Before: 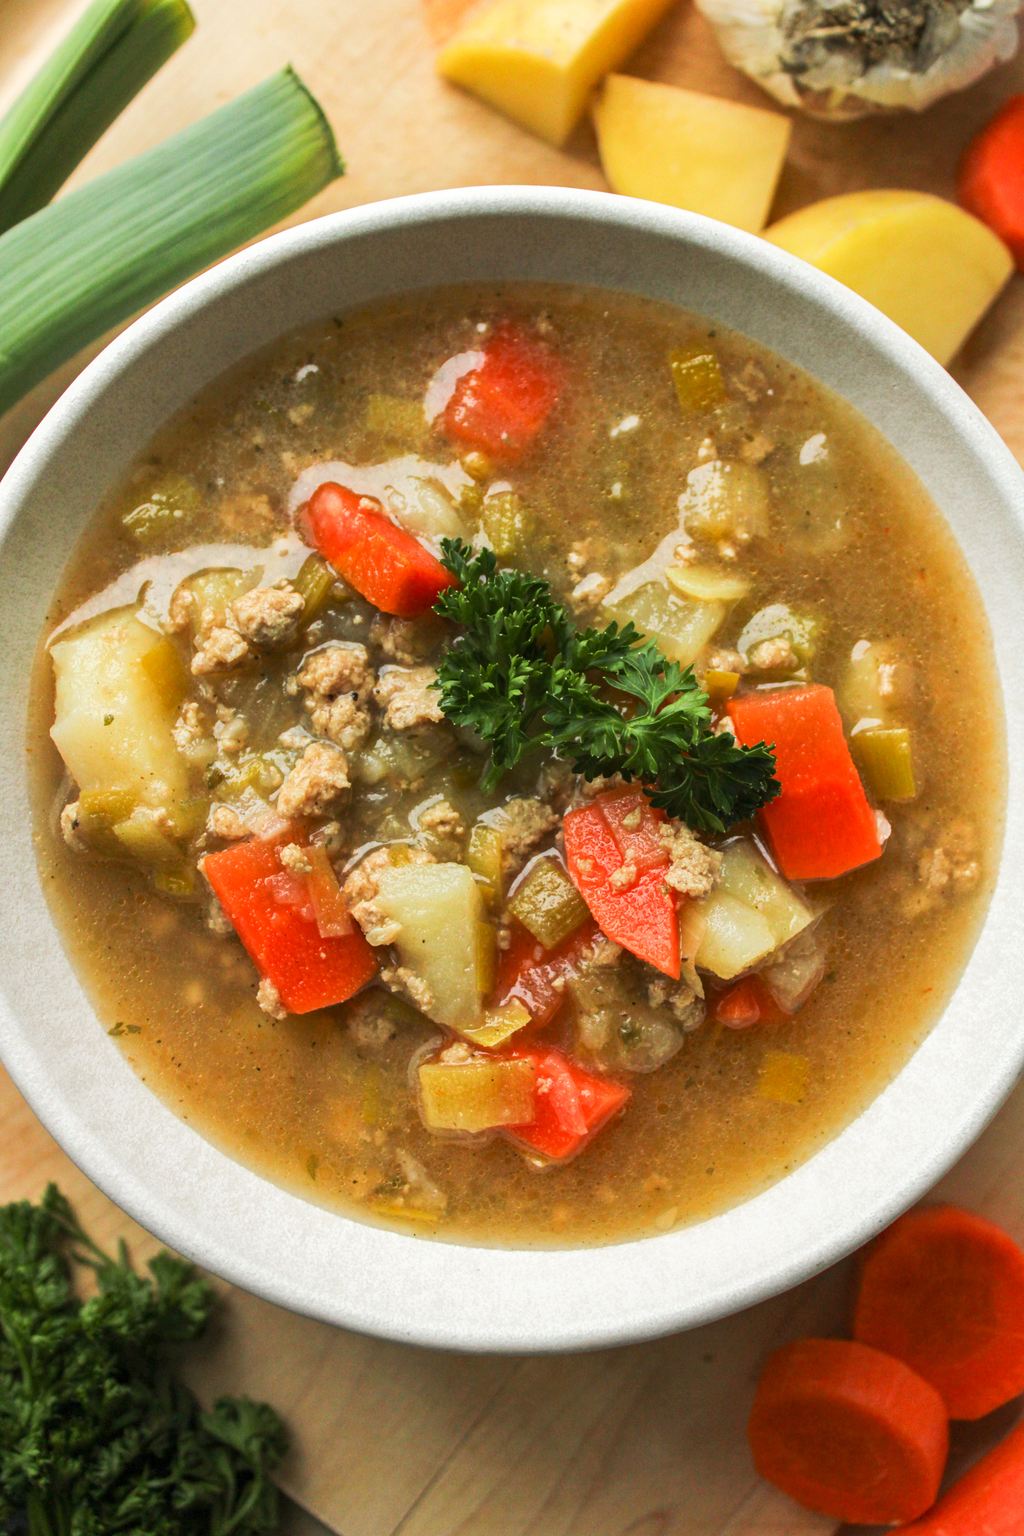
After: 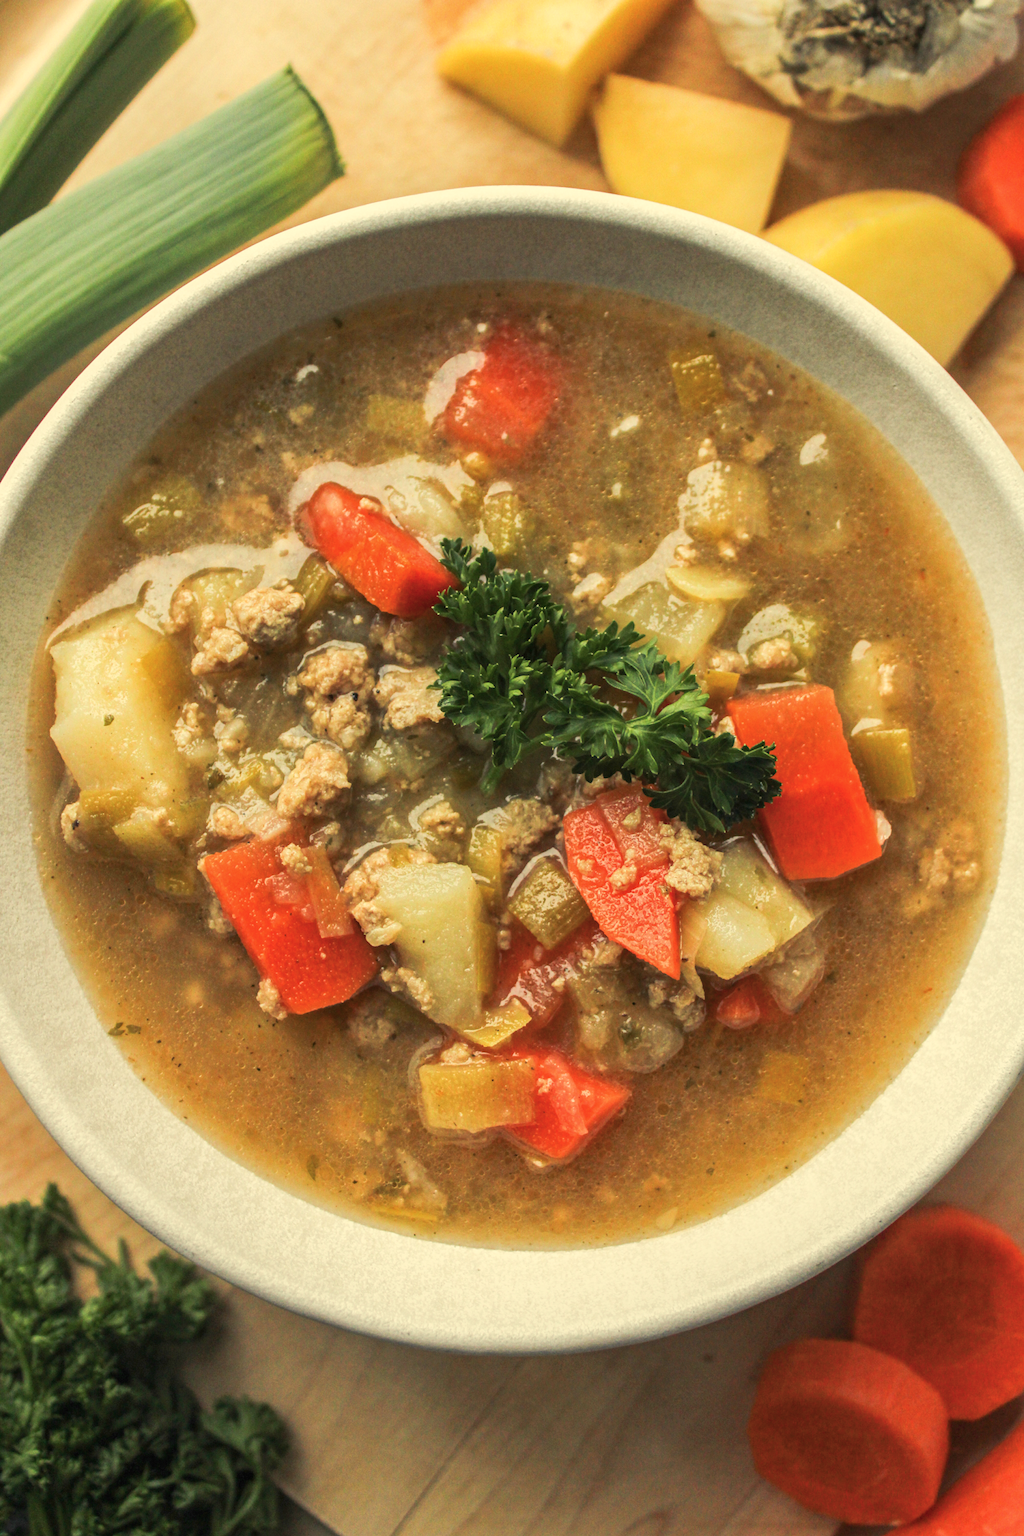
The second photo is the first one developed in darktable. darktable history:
color balance rgb: shadows lift › chroma 2%, shadows lift › hue 263°, highlights gain › chroma 8%, highlights gain › hue 84°, linear chroma grading › global chroma -15%, saturation formula JzAzBz (2021)
local contrast: detail 110%
